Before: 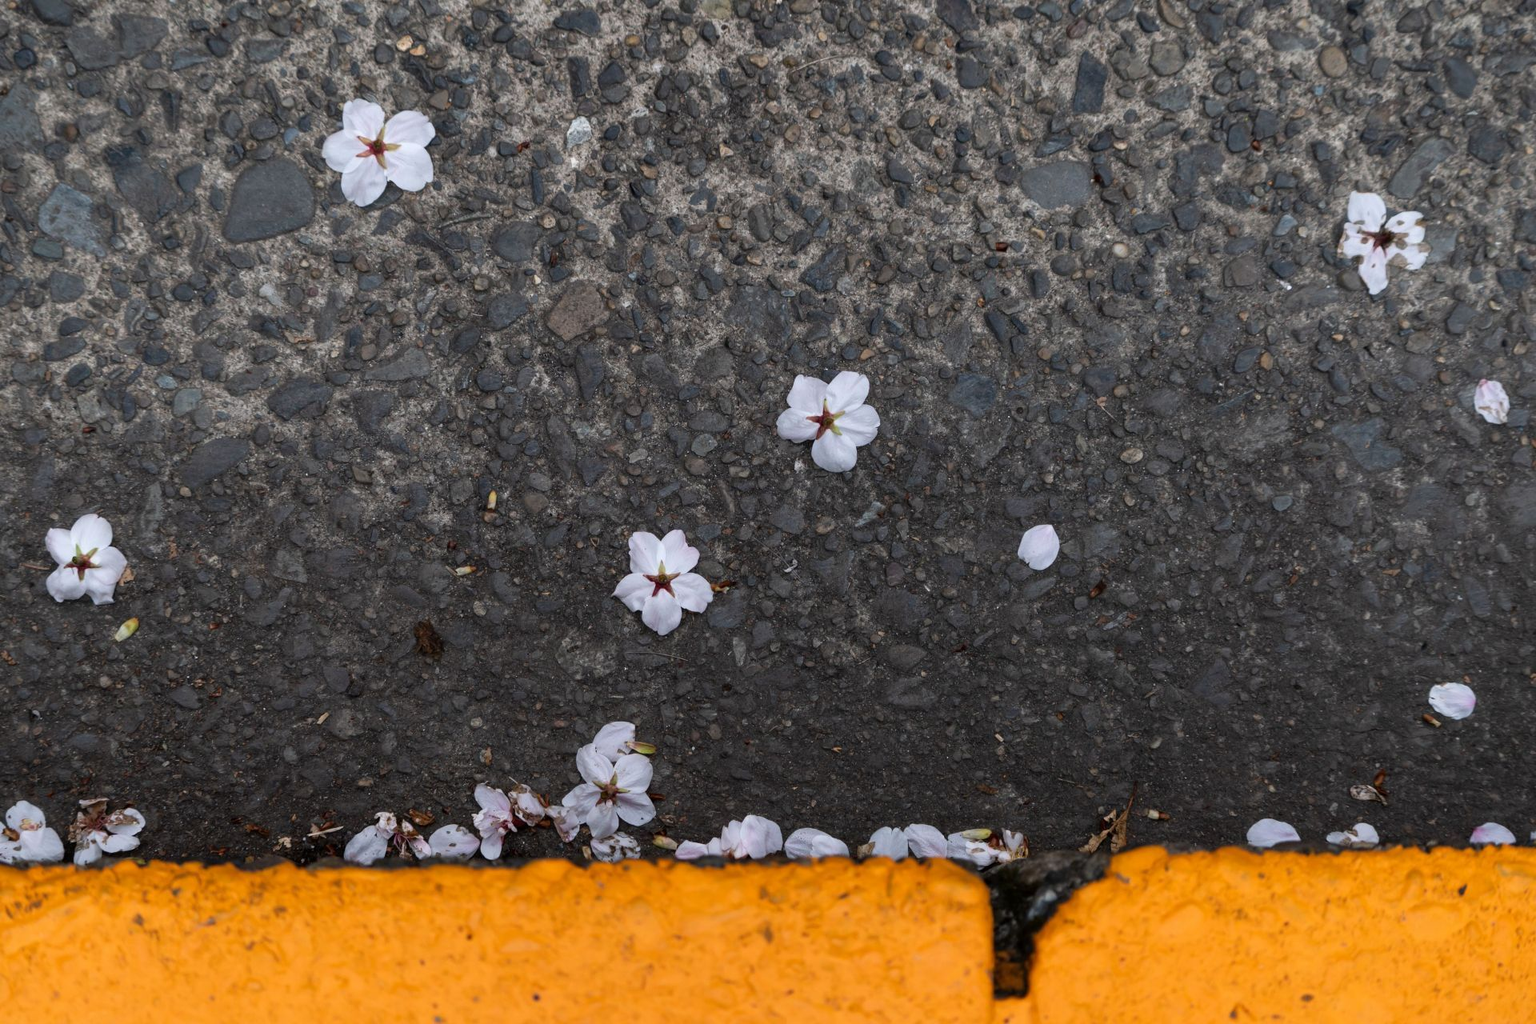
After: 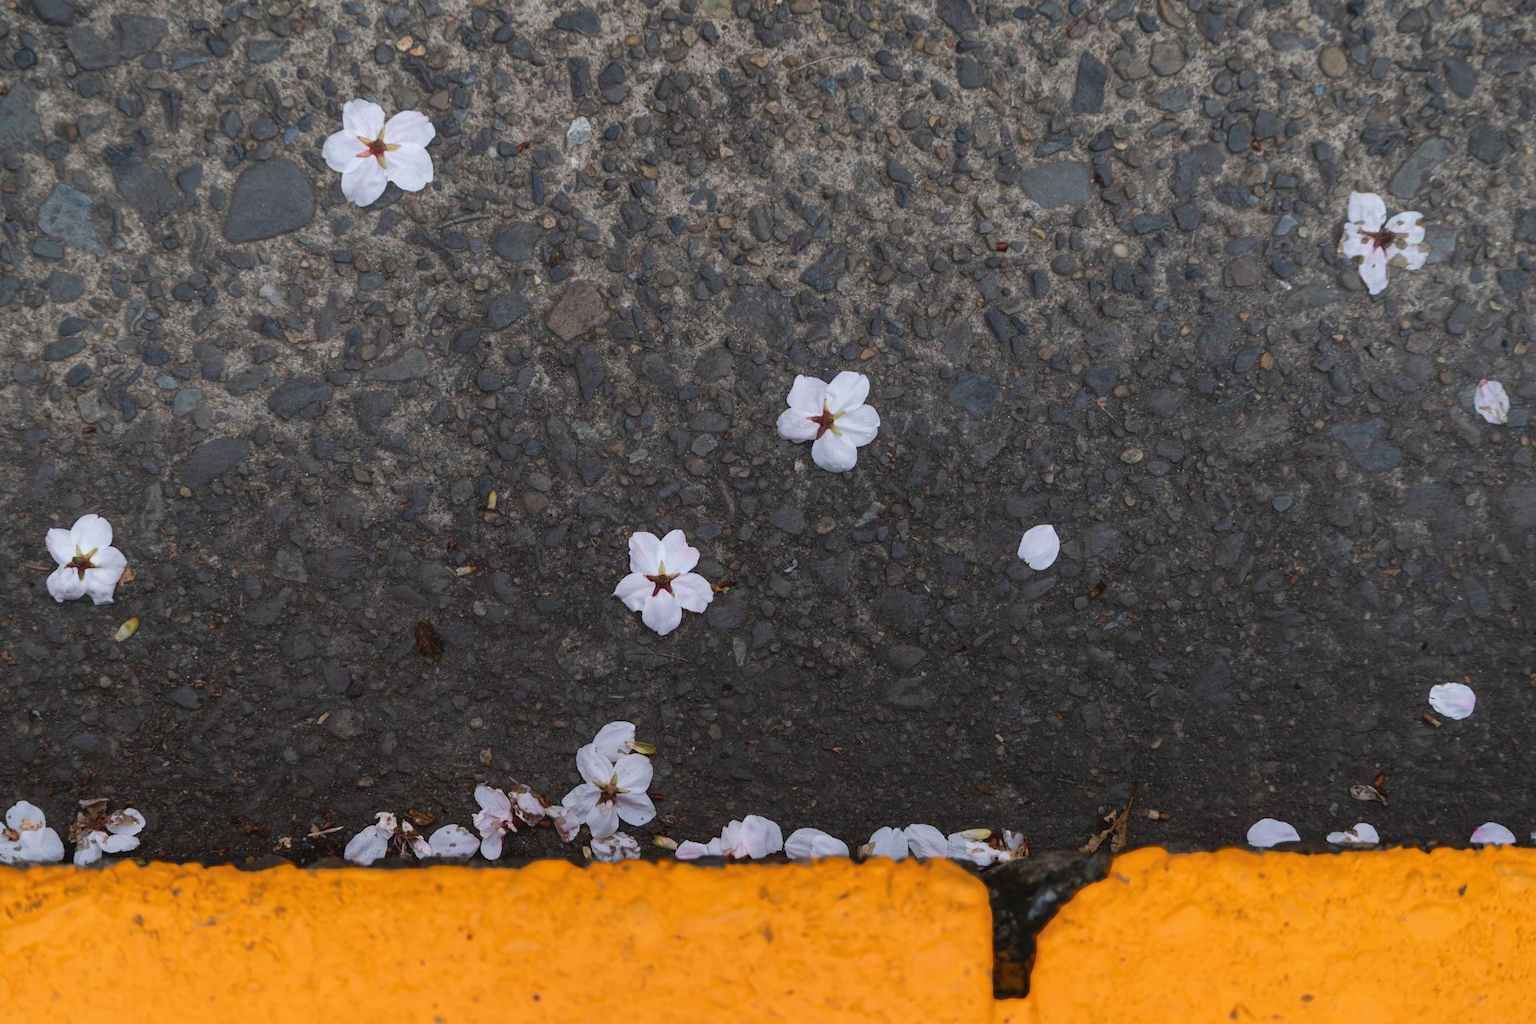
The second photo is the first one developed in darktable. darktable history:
local contrast: detail 130%
velvia: on, module defaults
contrast equalizer: octaves 7, y [[0.6 ×6], [0.55 ×6], [0 ×6], [0 ×6], [0 ×6]], mix -1
